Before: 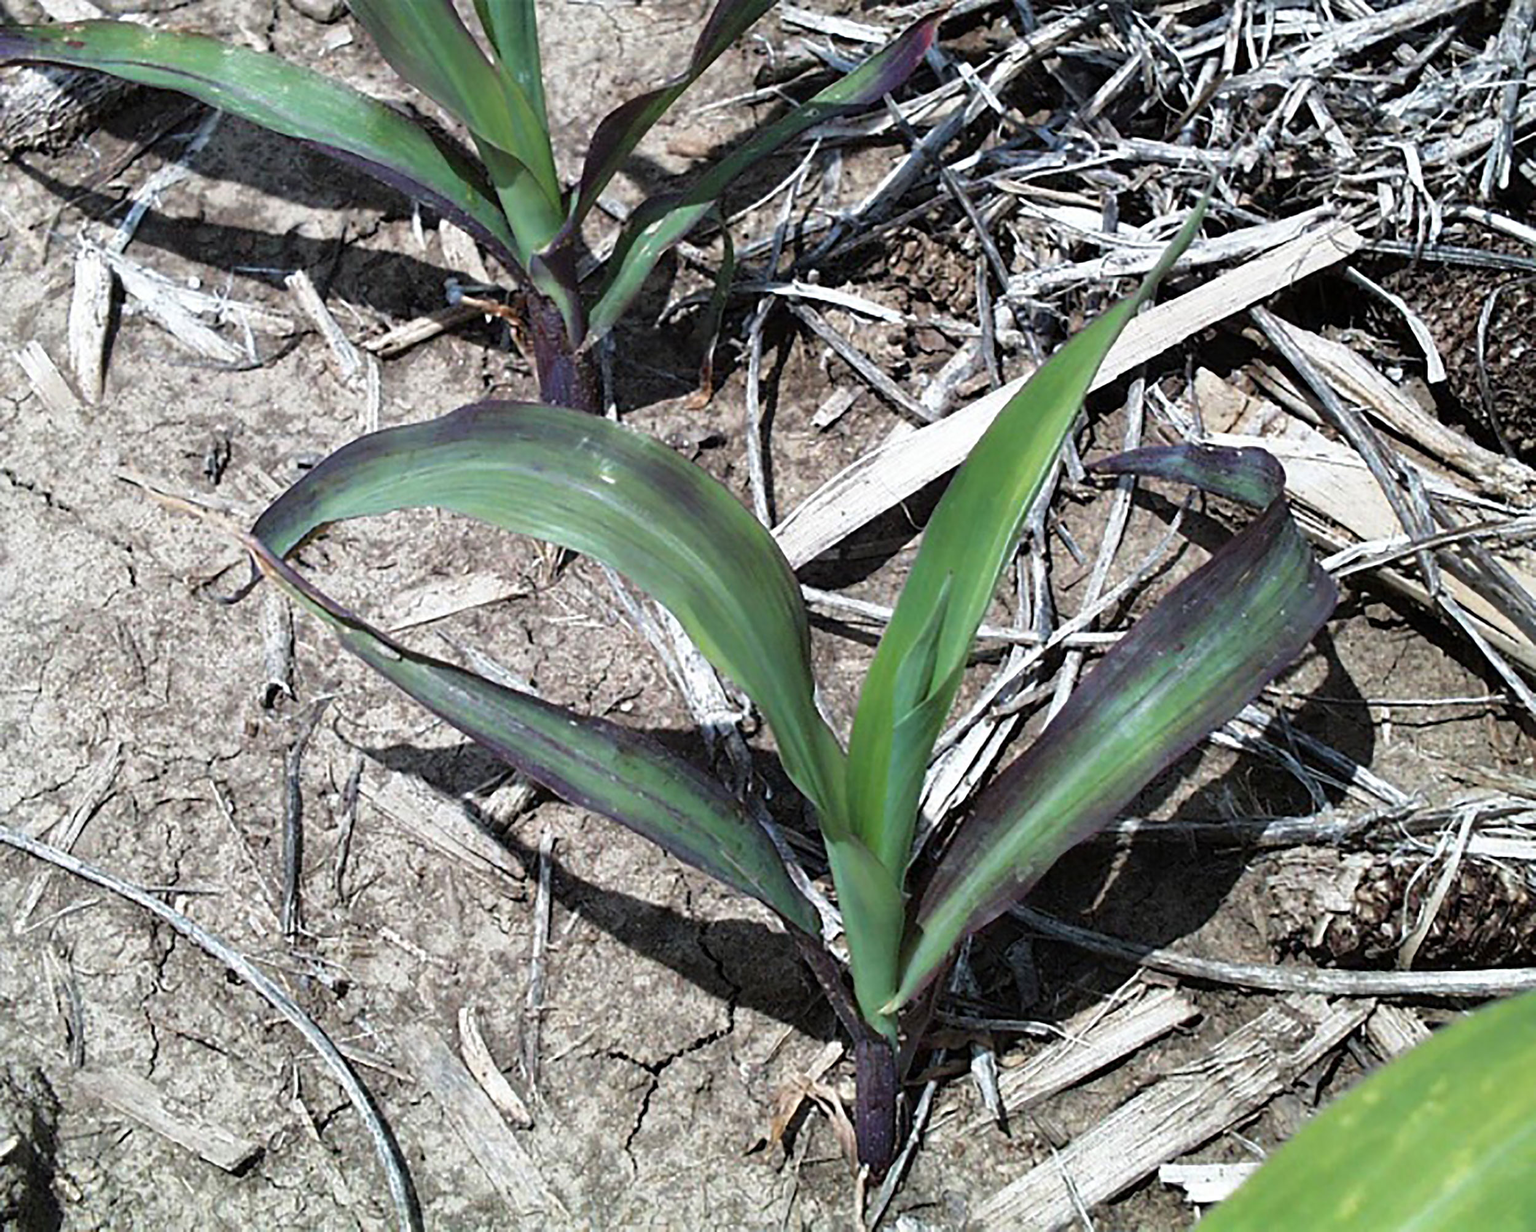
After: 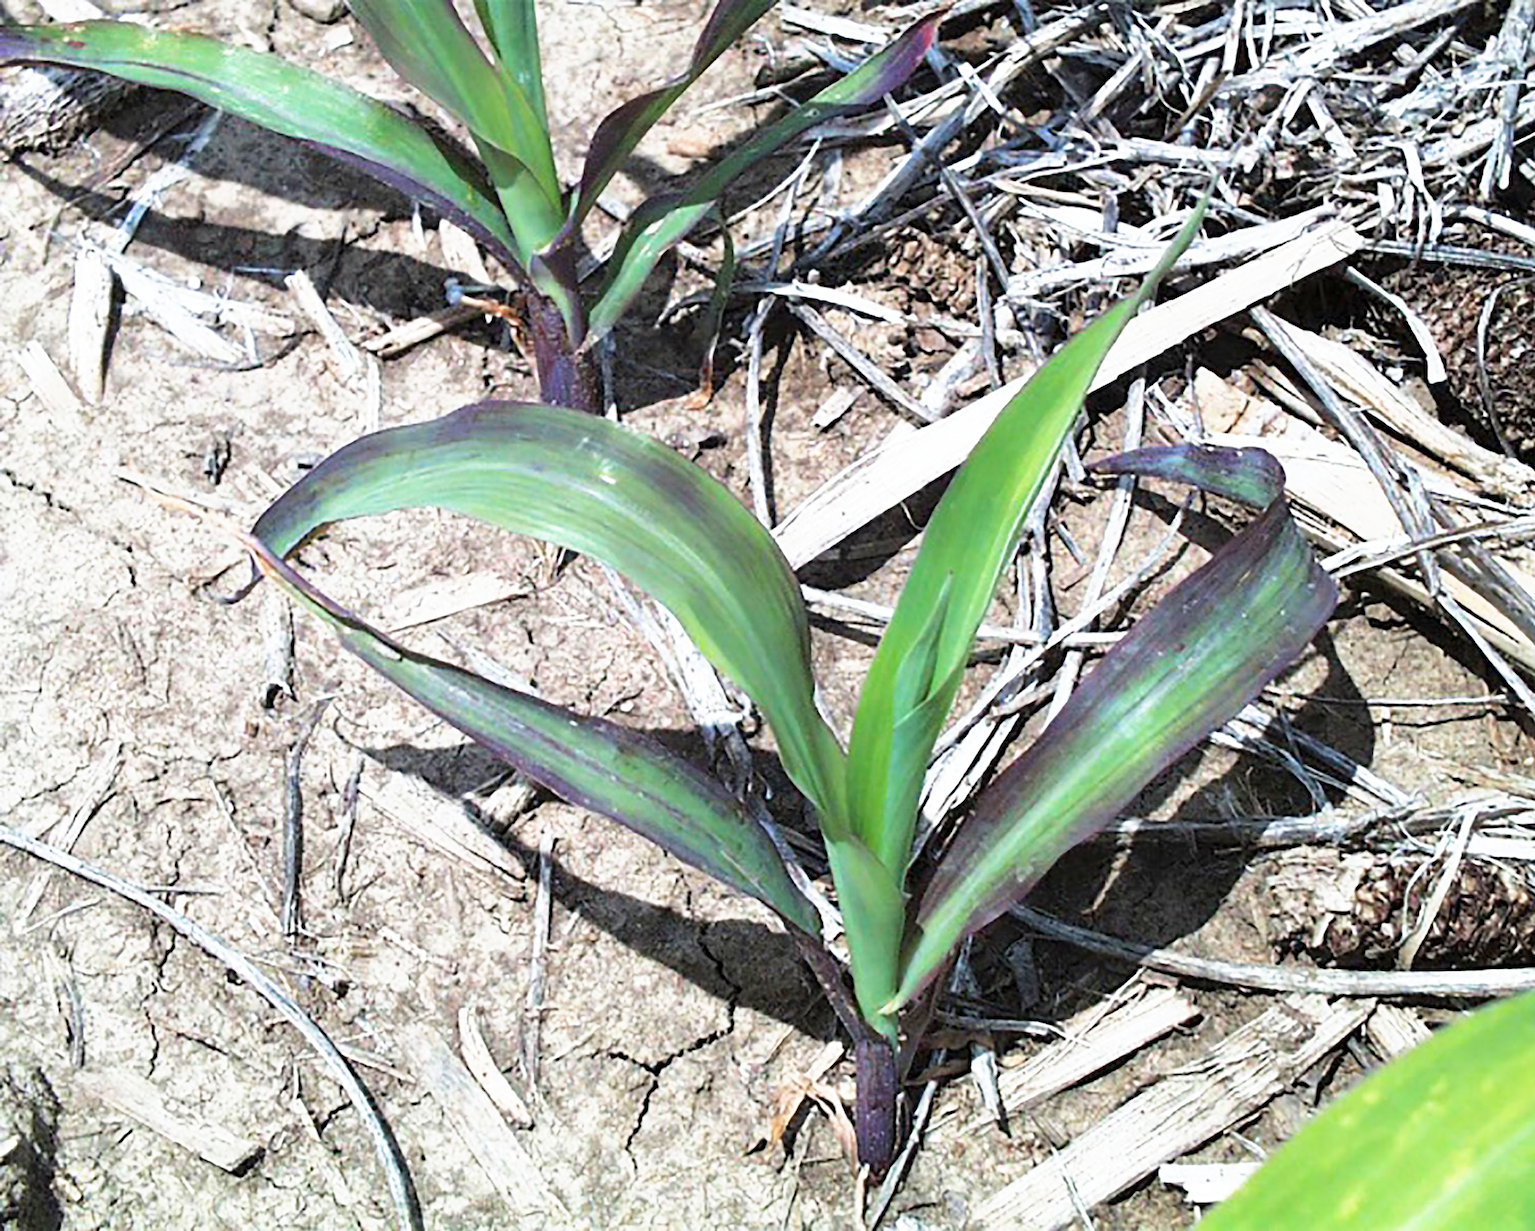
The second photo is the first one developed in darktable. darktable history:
base curve: curves: ch0 [(0, 0) (0.557, 0.834) (1, 1)], preserve colors none
contrast brightness saturation: brightness 0.088, saturation 0.192
